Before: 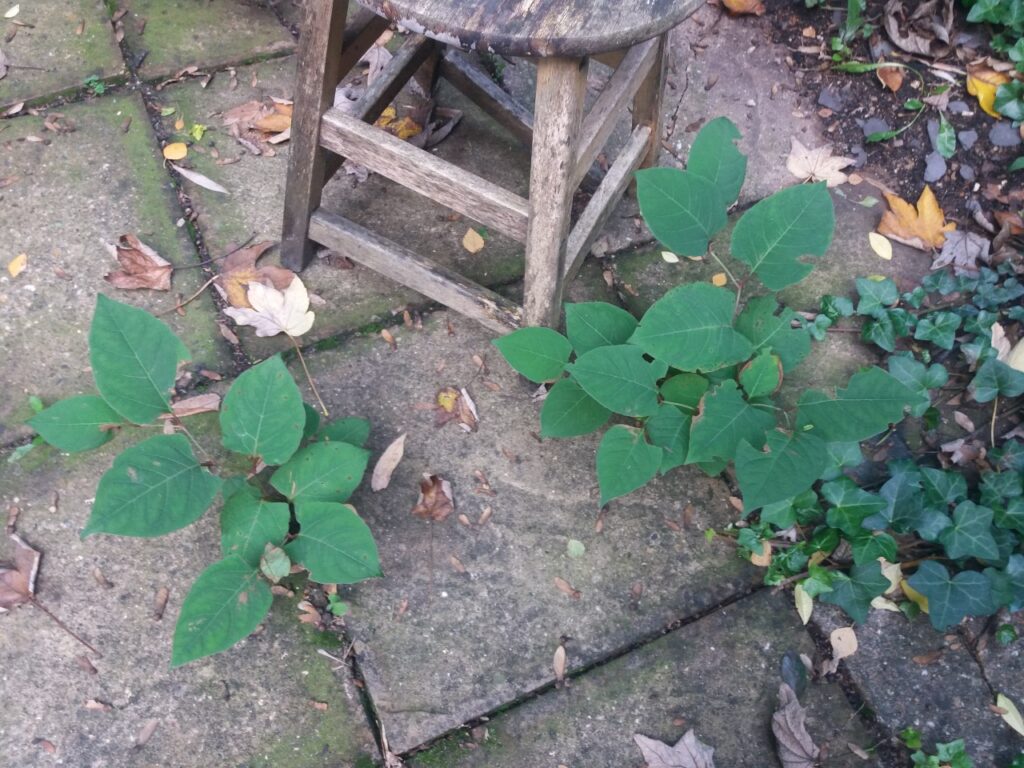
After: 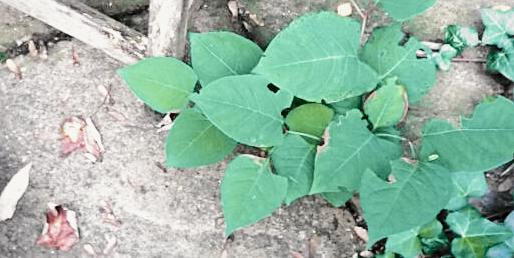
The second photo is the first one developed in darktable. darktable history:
tone curve: curves: ch0 [(0.014, 0) (0.13, 0.09) (0.227, 0.211) (0.33, 0.395) (0.494, 0.615) (0.662, 0.76) (0.795, 0.846) (1, 0.969)]; ch1 [(0, 0) (0.366, 0.367) (0.447, 0.416) (0.473, 0.484) (0.504, 0.502) (0.525, 0.518) (0.564, 0.601) (0.634, 0.66) (0.746, 0.804) (1, 1)]; ch2 [(0, 0) (0.333, 0.346) (0.375, 0.375) (0.424, 0.43) (0.476, 0.498) (0.496, 0.505) (0.517, 0.522) (0.548, 0.548) (0.579, 0.618) (0.651, 0.674) (0.688, 0.728) (1, 1)], color space Lab, independent channels, preserve colors none
crop: left 36.688%, top 35.176%, right 13.076%, bottom 31.107%
tone equalizer: -8 EV -0.768 EV, -7 EV -0.712 EV, -6 EV -0.57 EV, -5 EV -0.406 EV, -3 EV 0.392 EV, -2 EV 0.6 EV, -1 EV 0.683 EV, +0 EV 0.773 EV
sharpen: on, module defaults
filmic rgb: black relative exposure -9.14 EV, white relative exposure 2.32 EV, hardness 7.42, color science v4 (2020)
